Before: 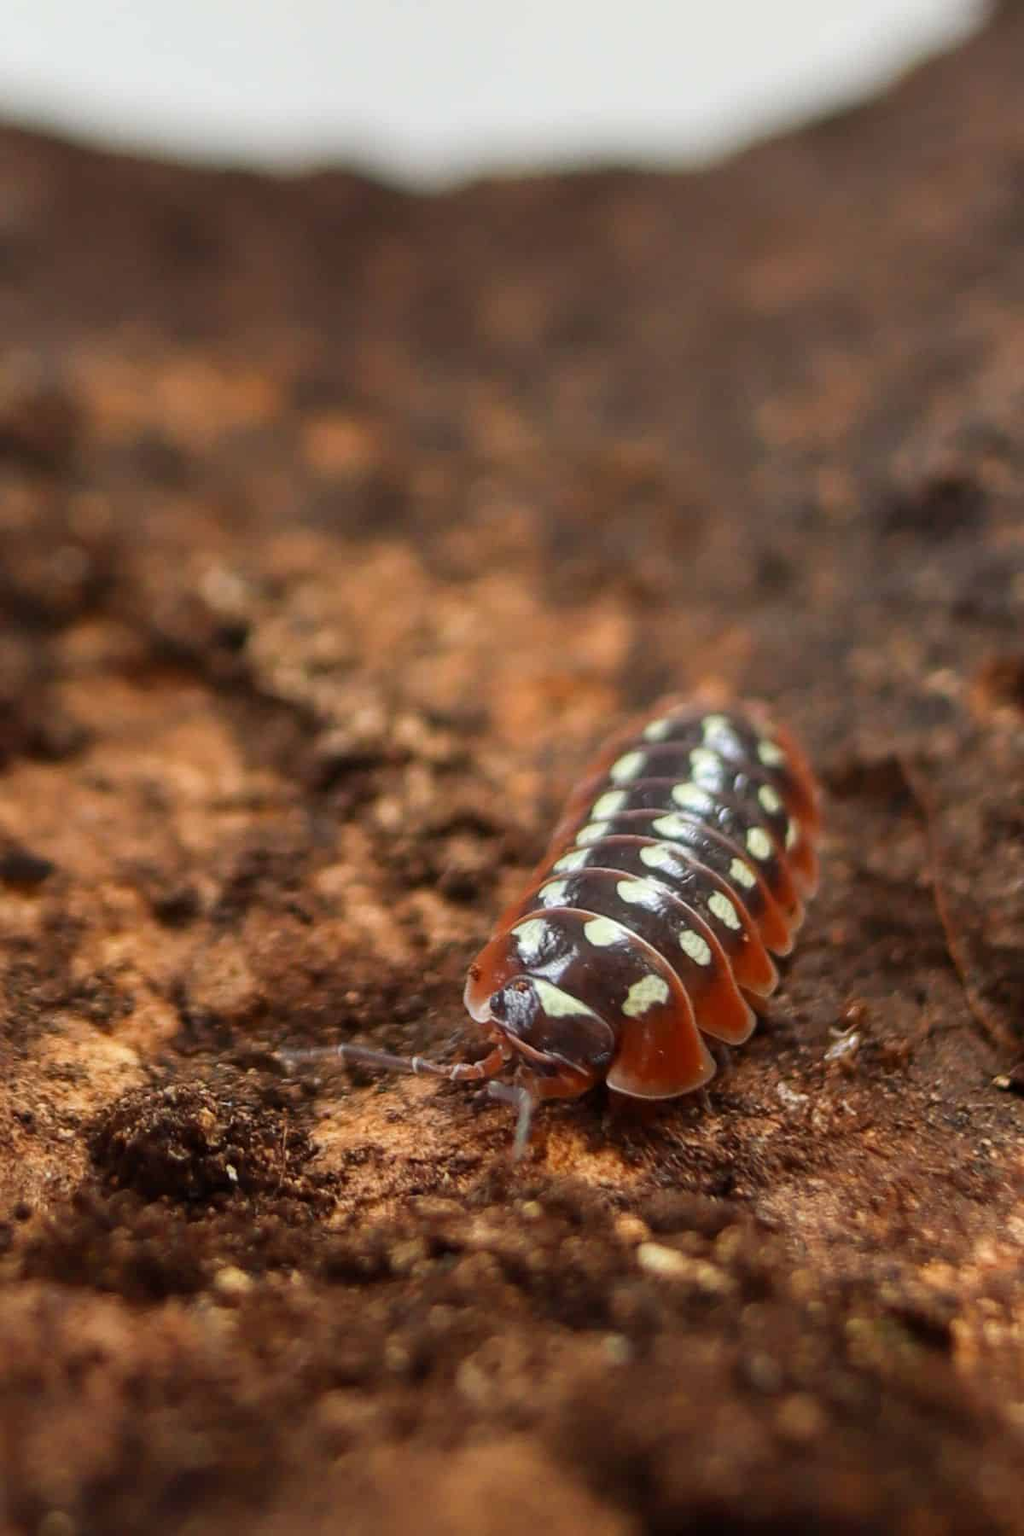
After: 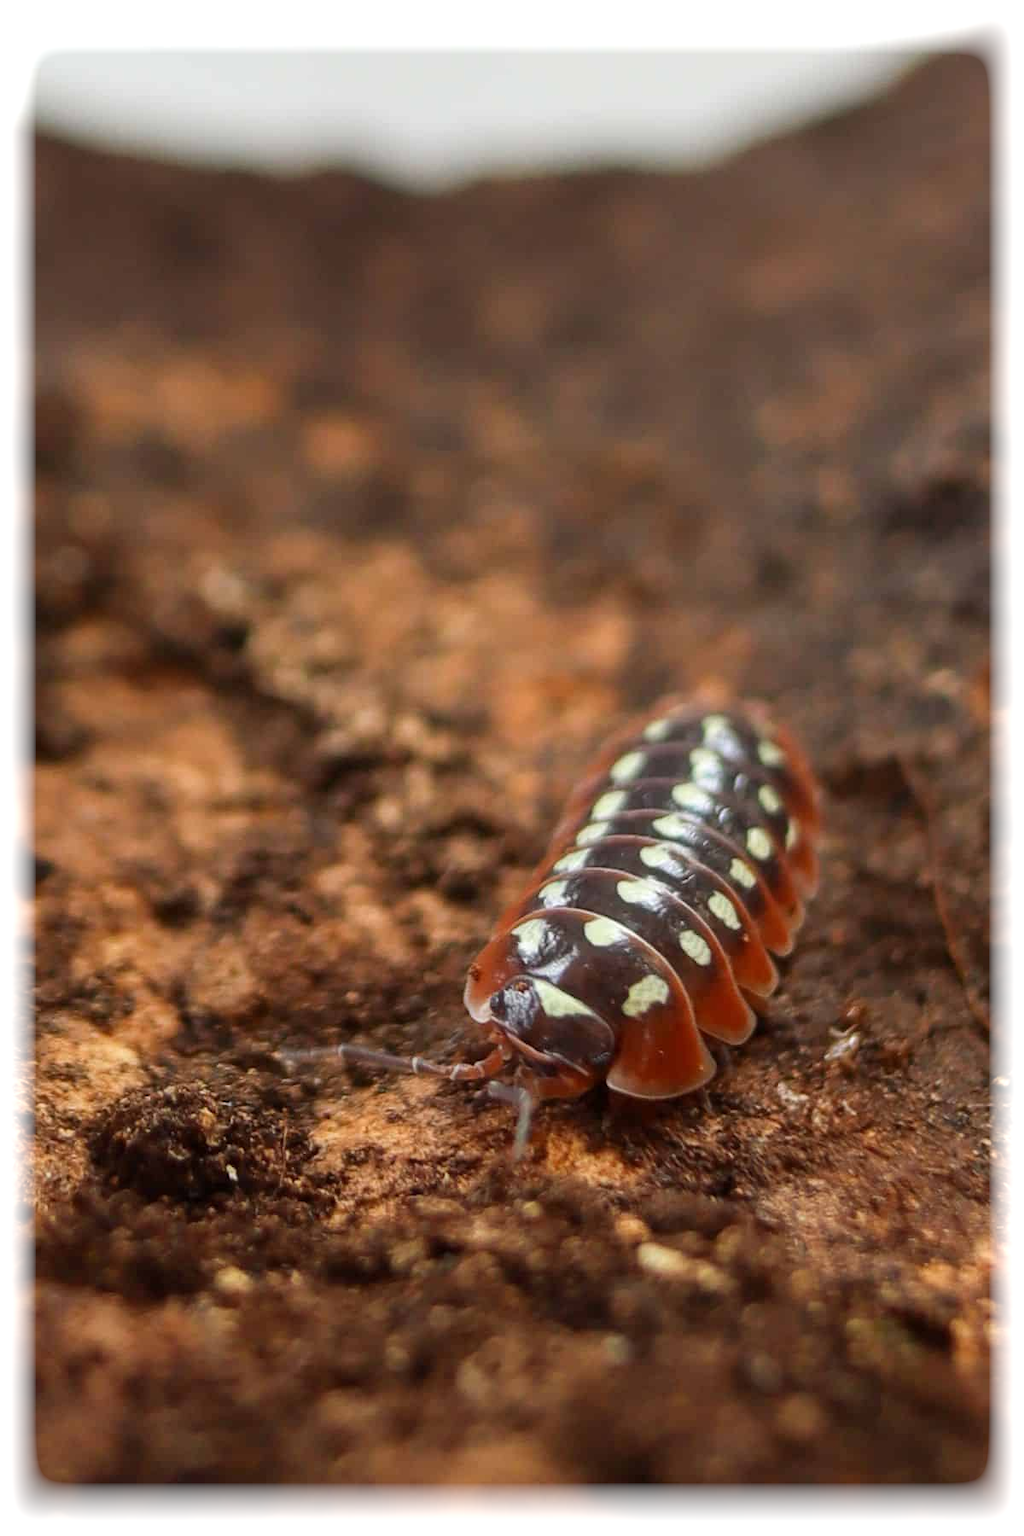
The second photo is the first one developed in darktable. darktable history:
rgb levels: preserve colors max RGB
vignetting: fall-off start 93%, fall-off radius 5%, brightness 1, saturation -0.49, automatic ratio true, width/height ratio 1.332, shape 0.04, unbound false
